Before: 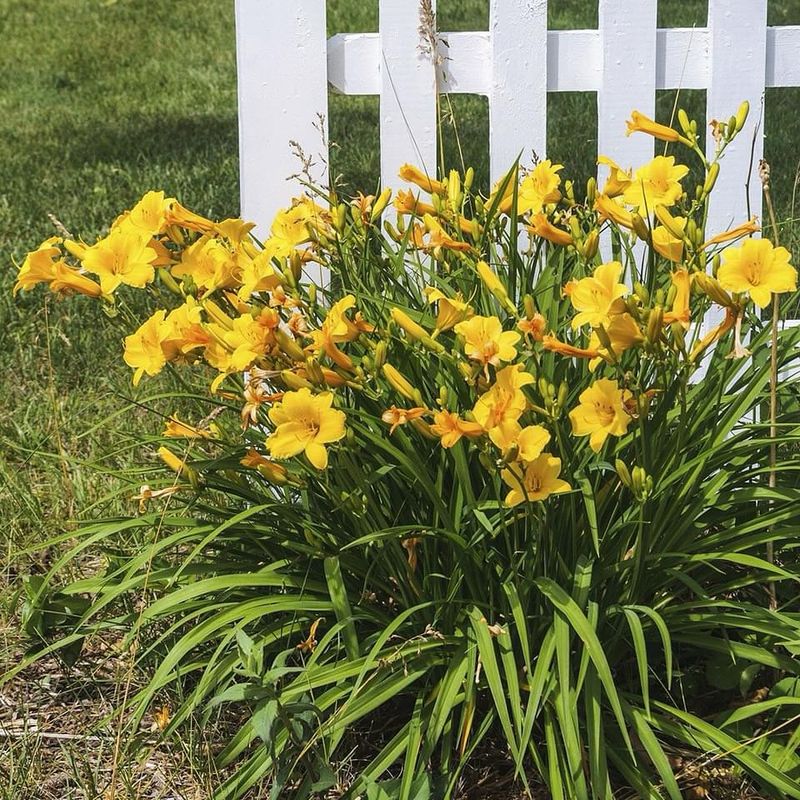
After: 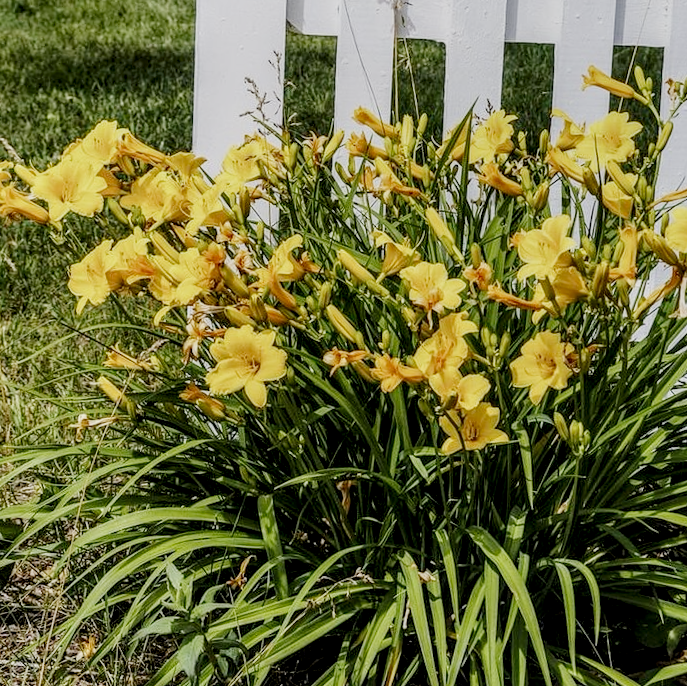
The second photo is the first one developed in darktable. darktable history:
crop and rotate: angle -2.96°, left 5.148%, top 5.185%, right 4.619%, bottom 4.624%
local contrast: detail 156%
filmic rgb: black relative exposure -6.78 EV, white relative exposure 5.84 EV, hardness 2.71, preserve chrominance no, color science v5 (2021)
